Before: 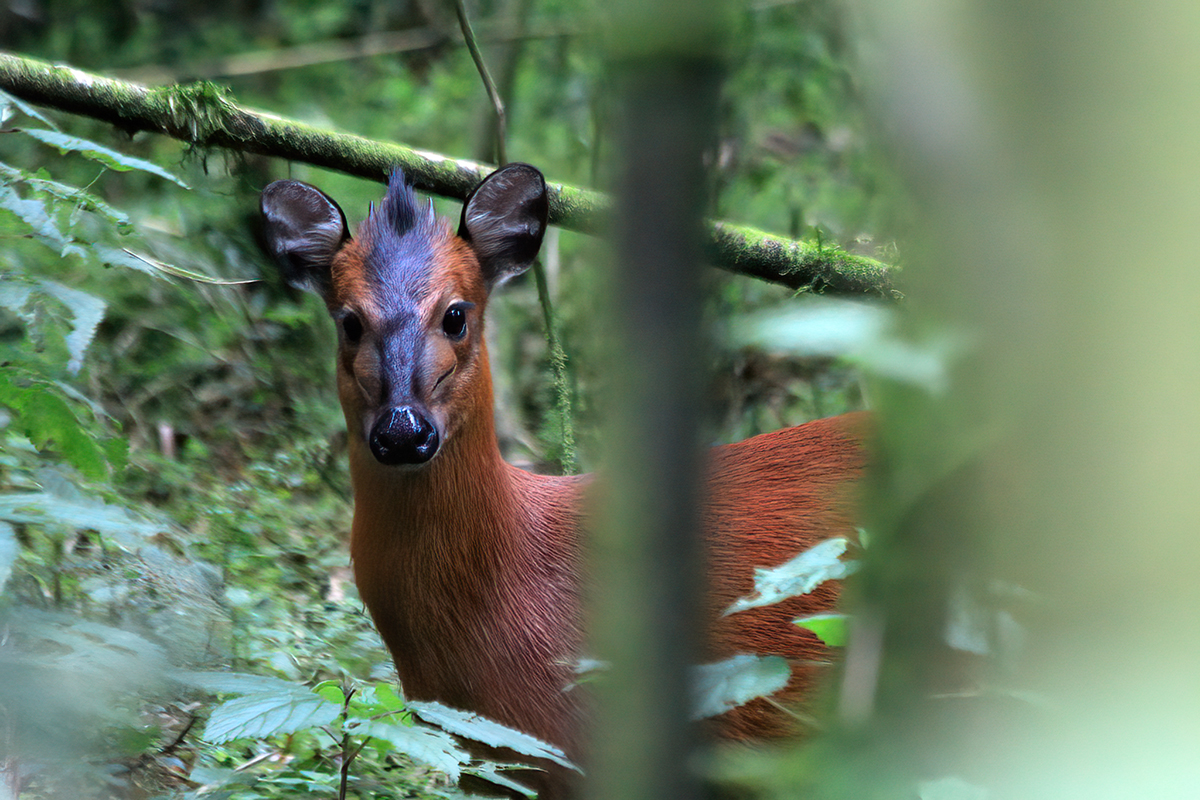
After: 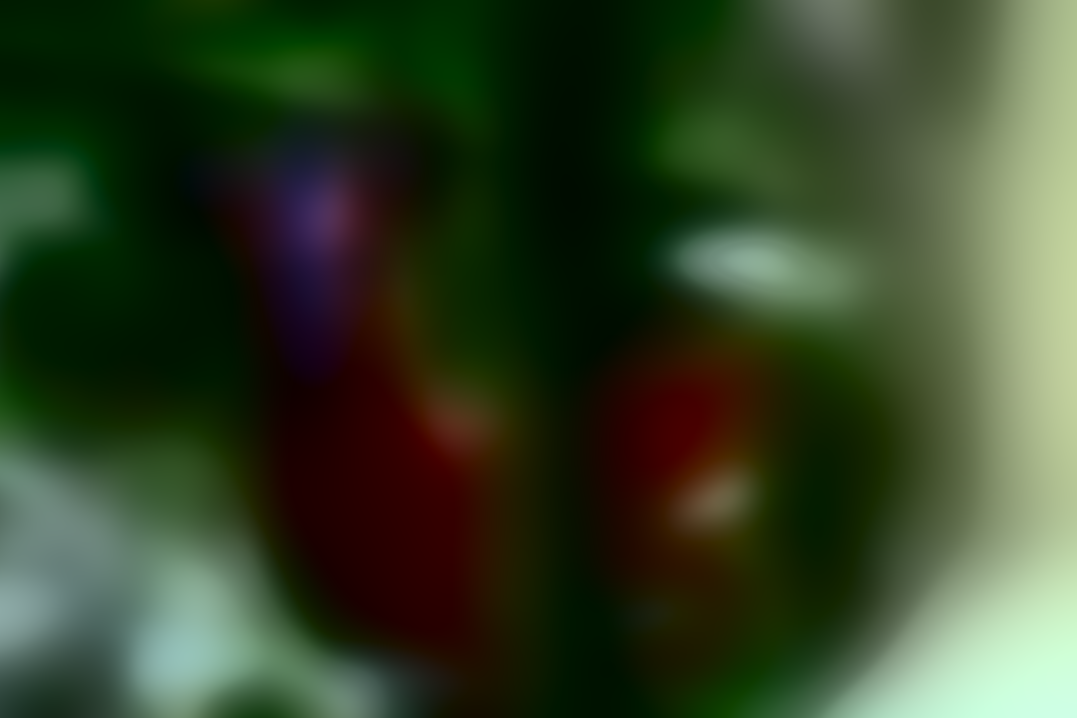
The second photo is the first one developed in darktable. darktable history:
shadows and highlights: on, module defaults
crop and rotate: angle 1.96°, left 5.673%, top 5.673%
contrast brightness saturation: contrast 0.39, brightness 0.1
haze removal: compatibility mode true, adaptive false
lowpass: radius 31.92, contrast 1.72, brightness -0.98, saturation 0.94
